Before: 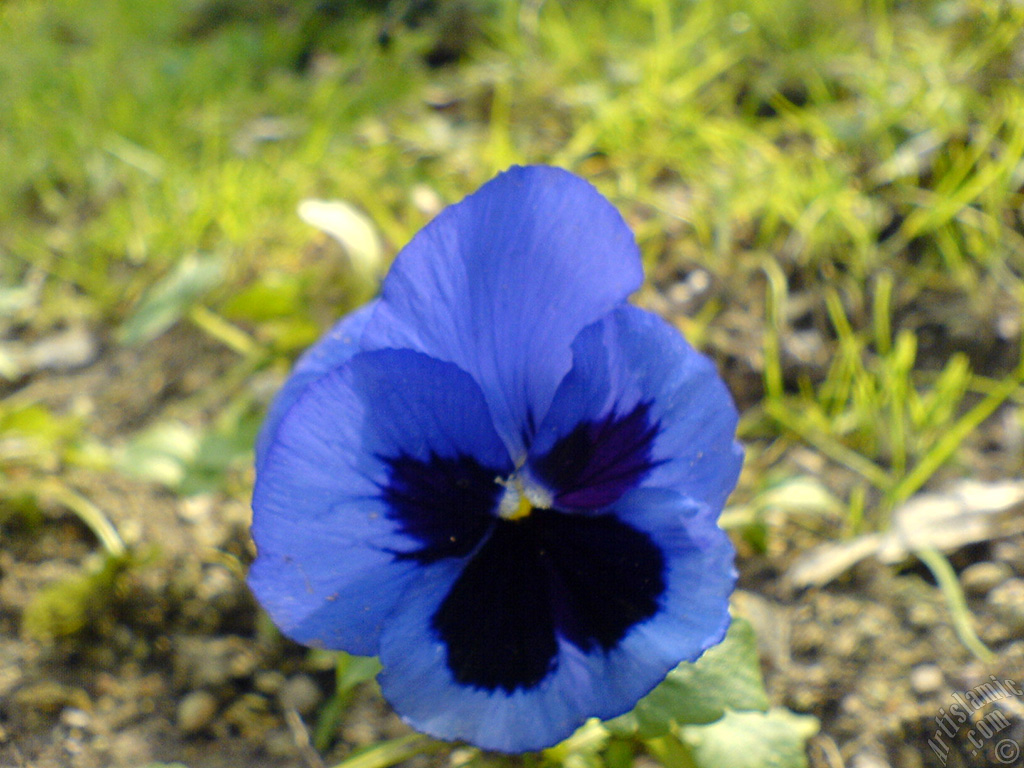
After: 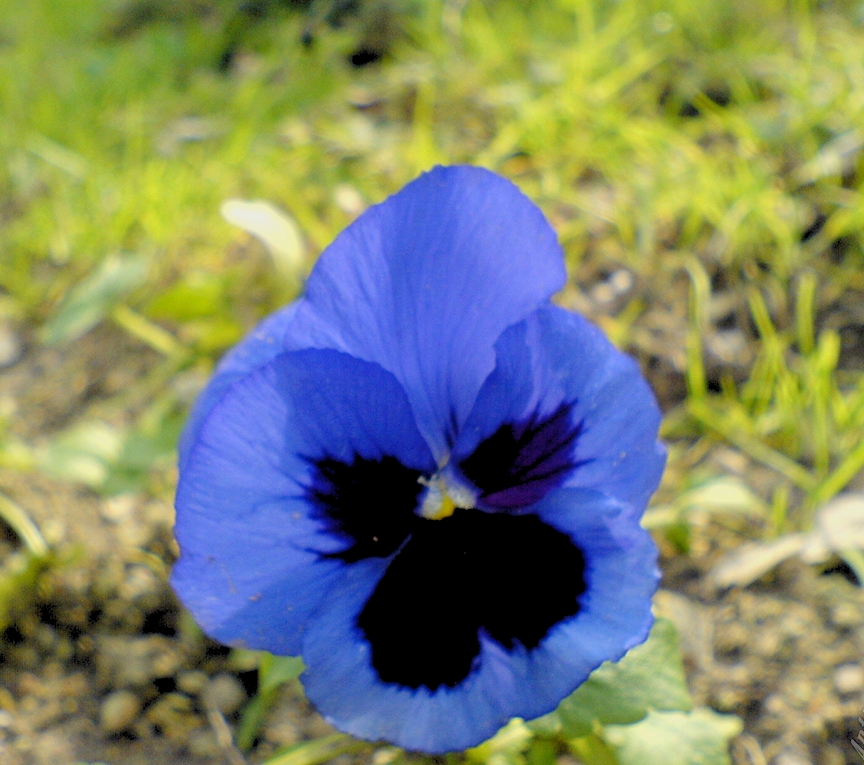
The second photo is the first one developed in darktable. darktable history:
crop: left 7.598%, right 7.873%
rgb levels: preserve colors sum RGB, levels [[0.038, 0.433, 0.934], [0, 0.5, 1], [0, 0.5, 1]]
